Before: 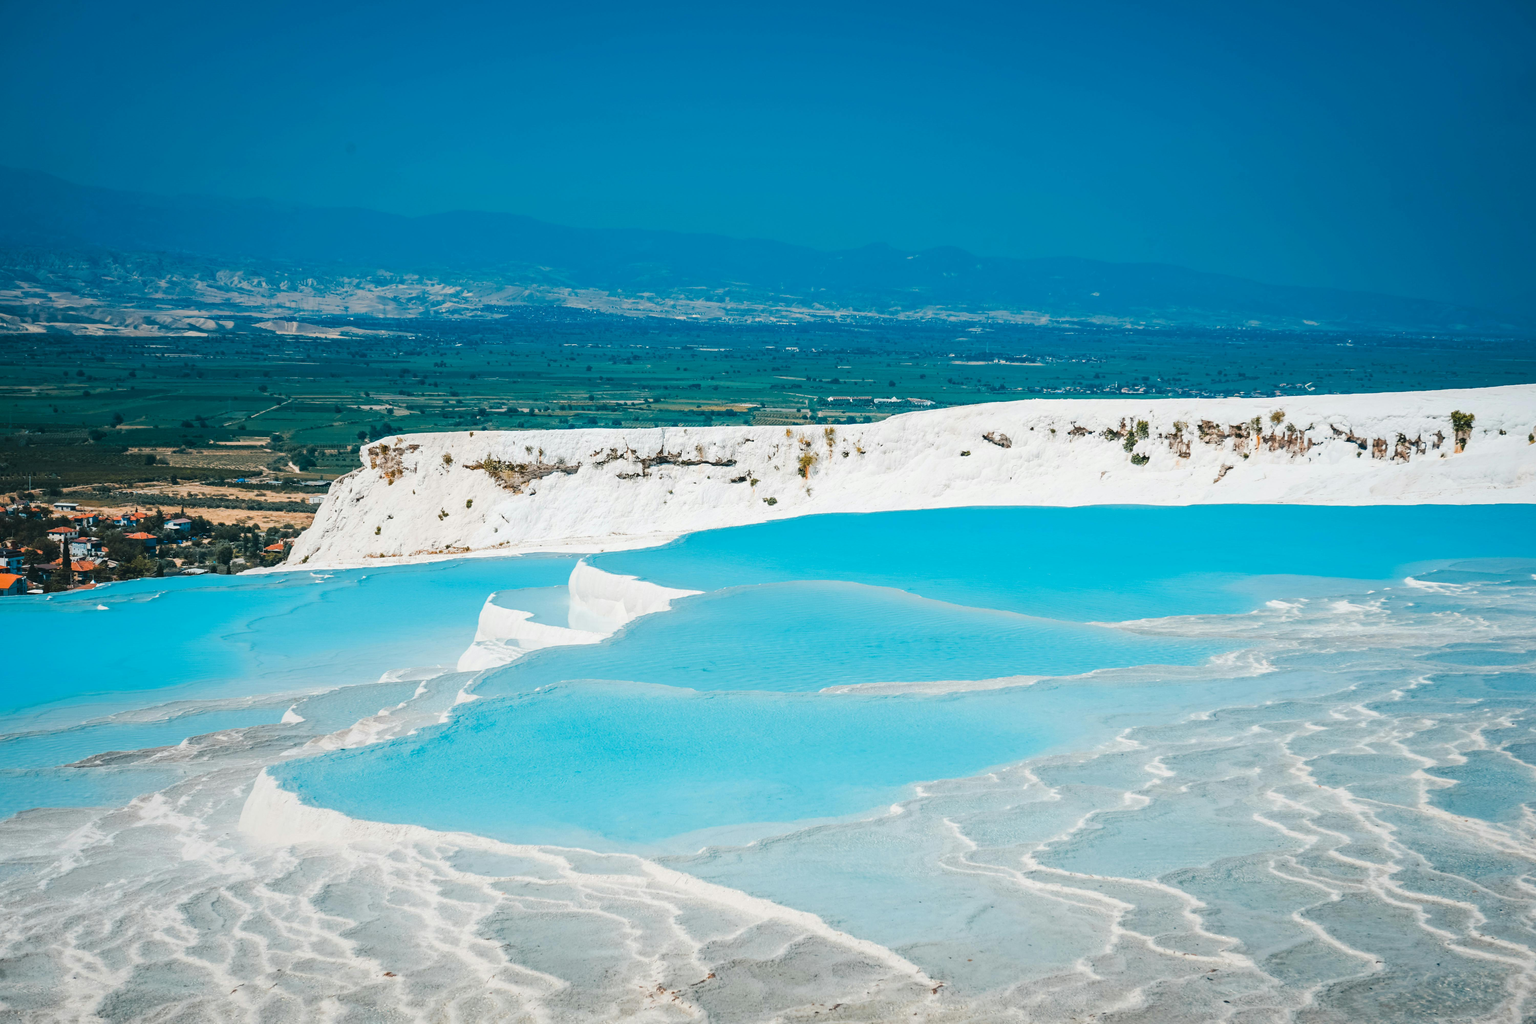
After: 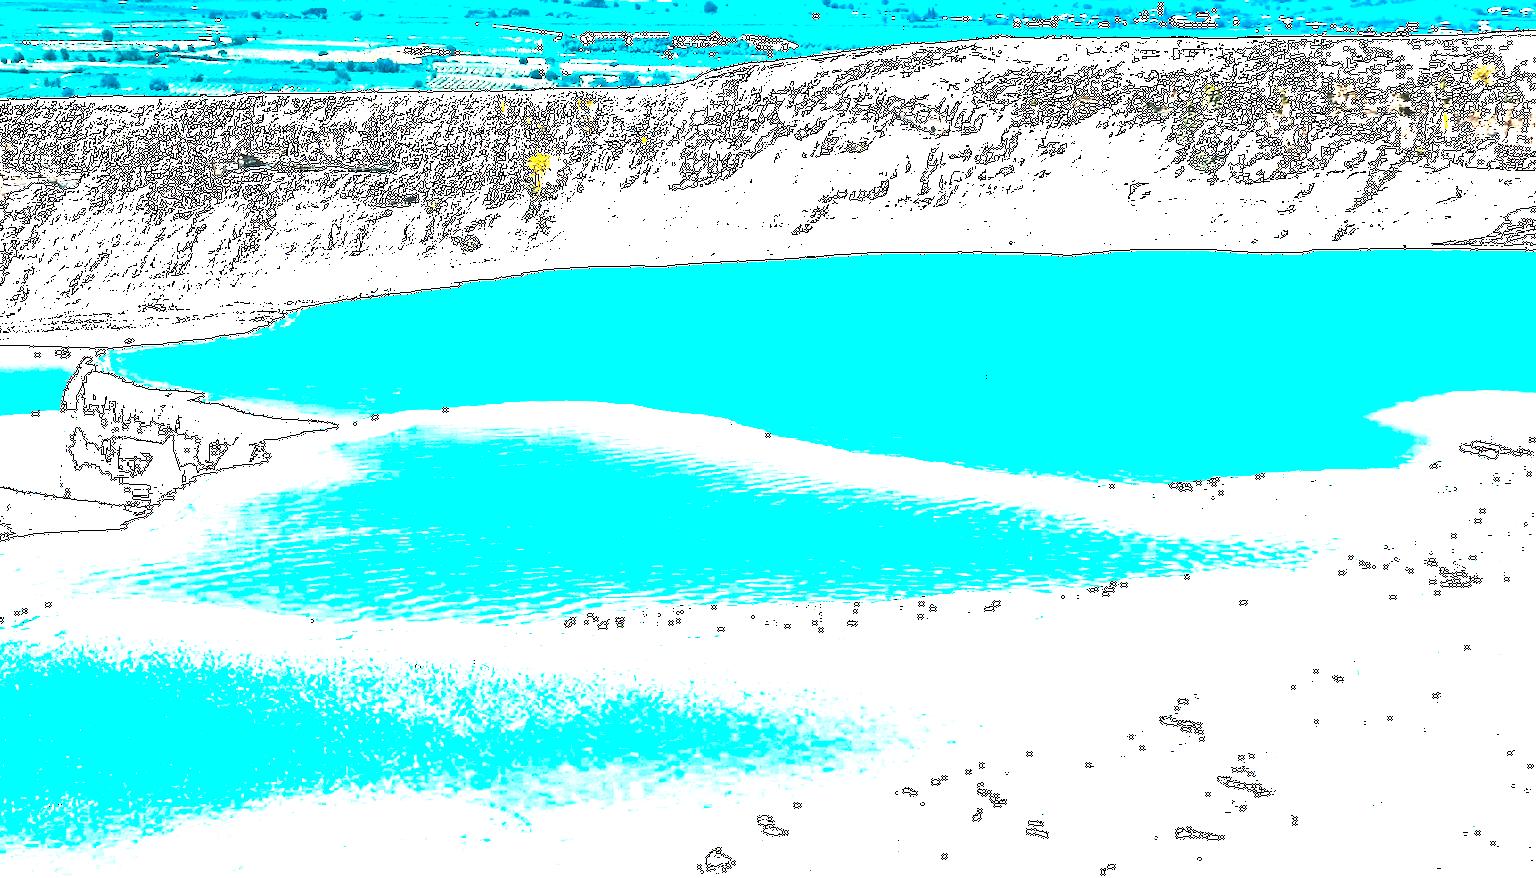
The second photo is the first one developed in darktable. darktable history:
sharpen: on, module defaults
crop: left 35.021%, top 37.129%, right 15.108%, bottom 20.06%
exposure: black level correction 0, exposure 0.949 EV, compensate highlight preservation false
color balance rgb: global offset › luminance 0.488%, global offset › hue 60.01°, perceptual saturation grading › global saturation 9.812%, perceptual brilliance grading › global brilliance 29.252%, perceptual brilliance grading › highlights 49.892%, perceptual brilliance grading › mid-tones 50.525%, perceptual brilliance grading › shadows -21.296%, contrast 4.804%
